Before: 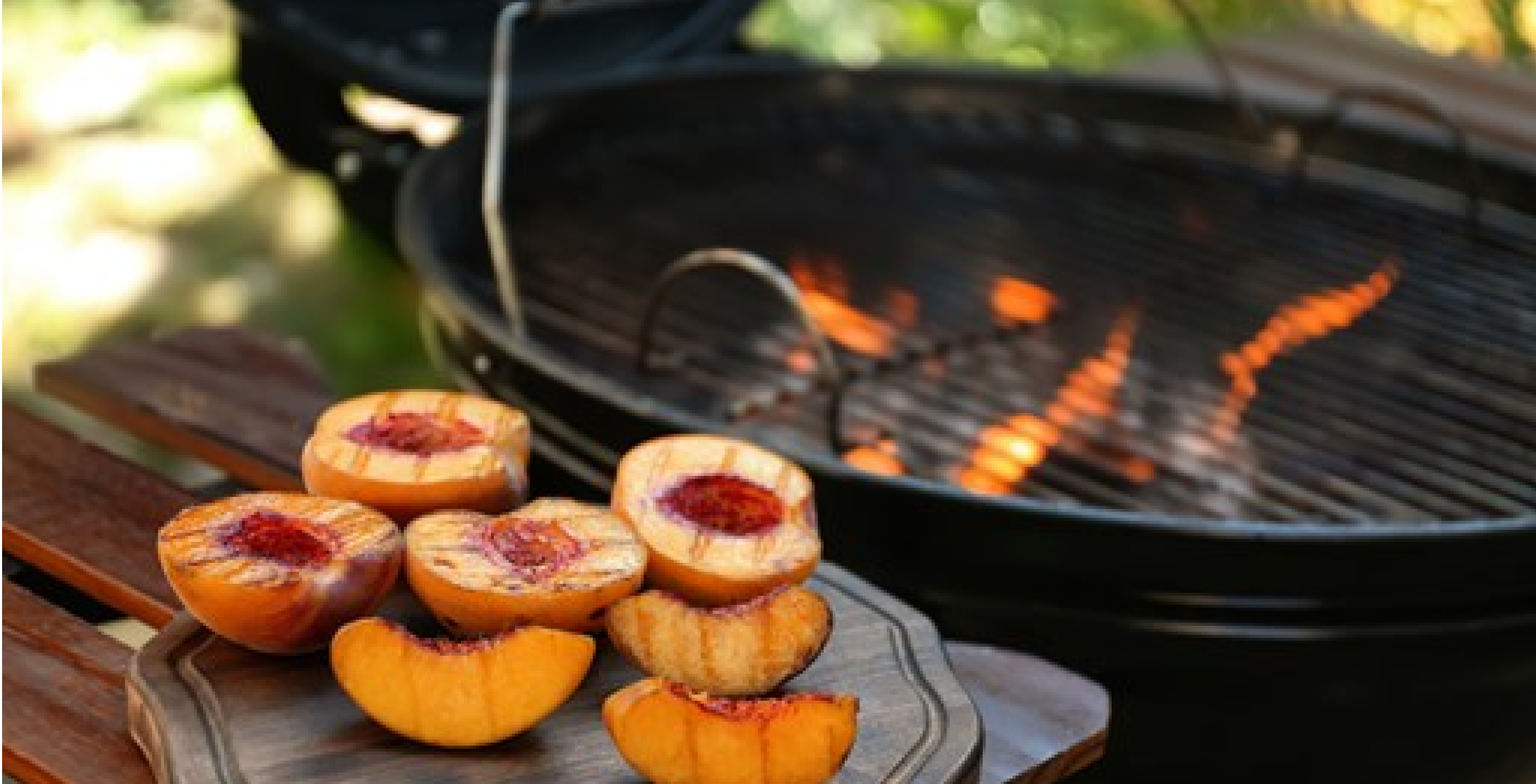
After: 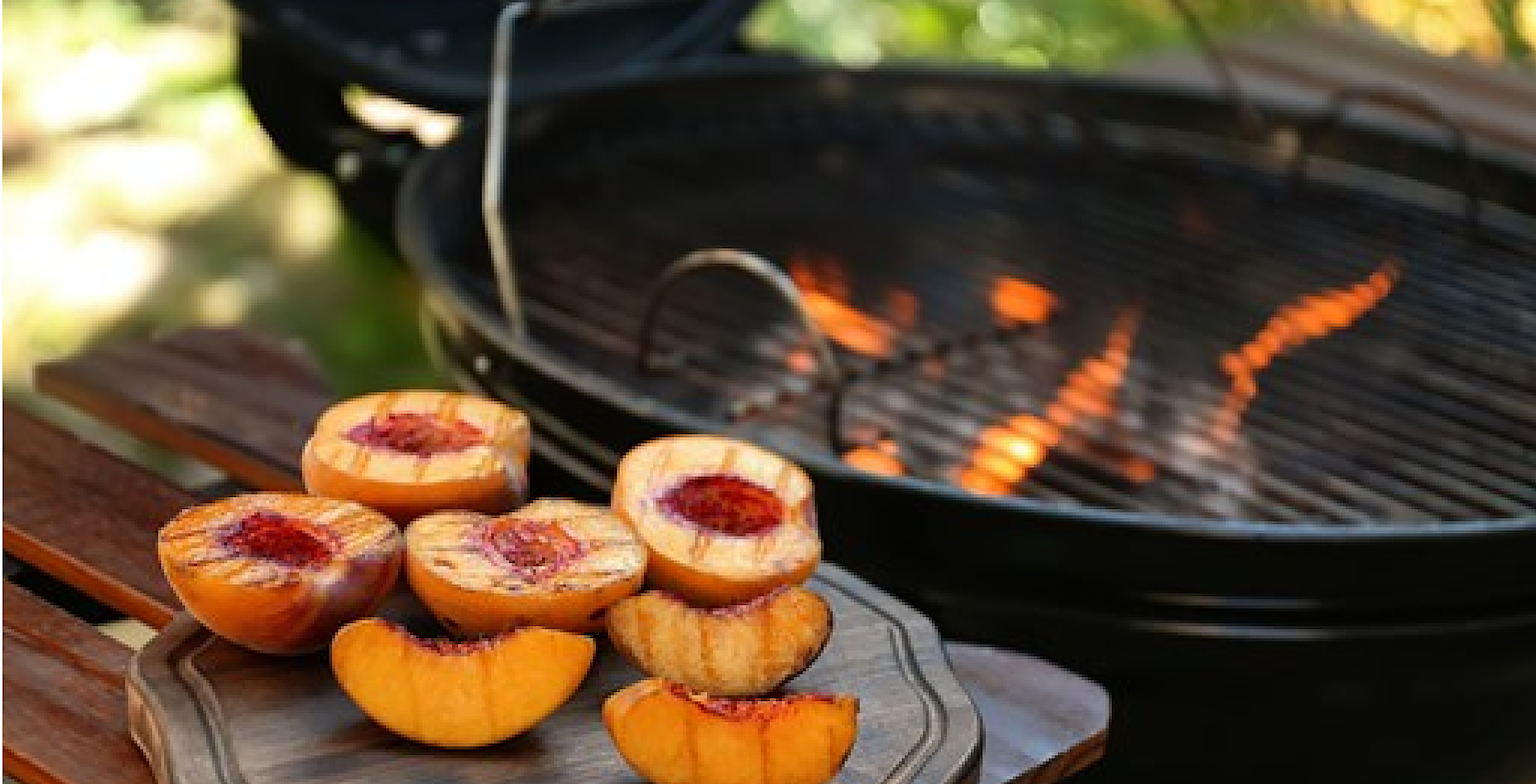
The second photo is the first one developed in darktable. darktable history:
sharpen: on, module defaults
levels: levels [0, 0.499, 1]
